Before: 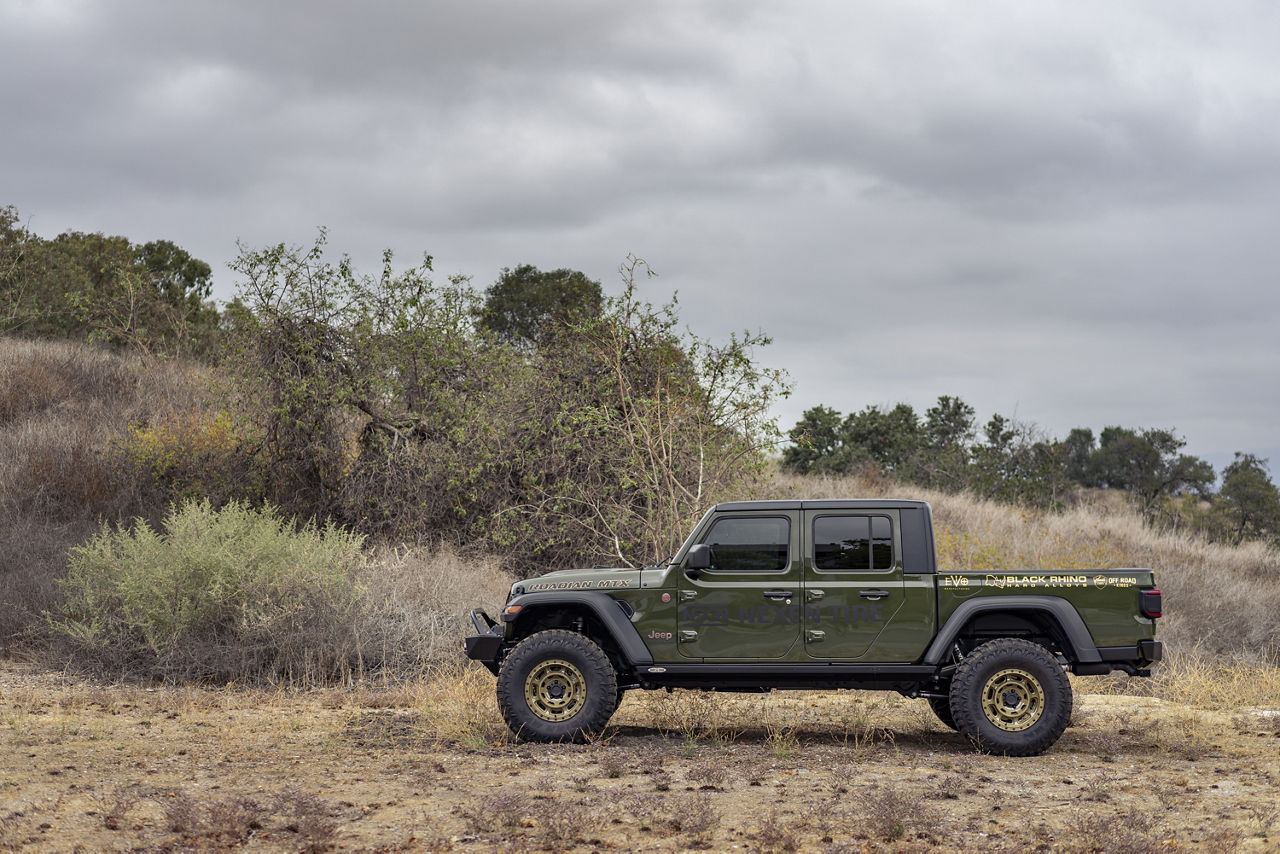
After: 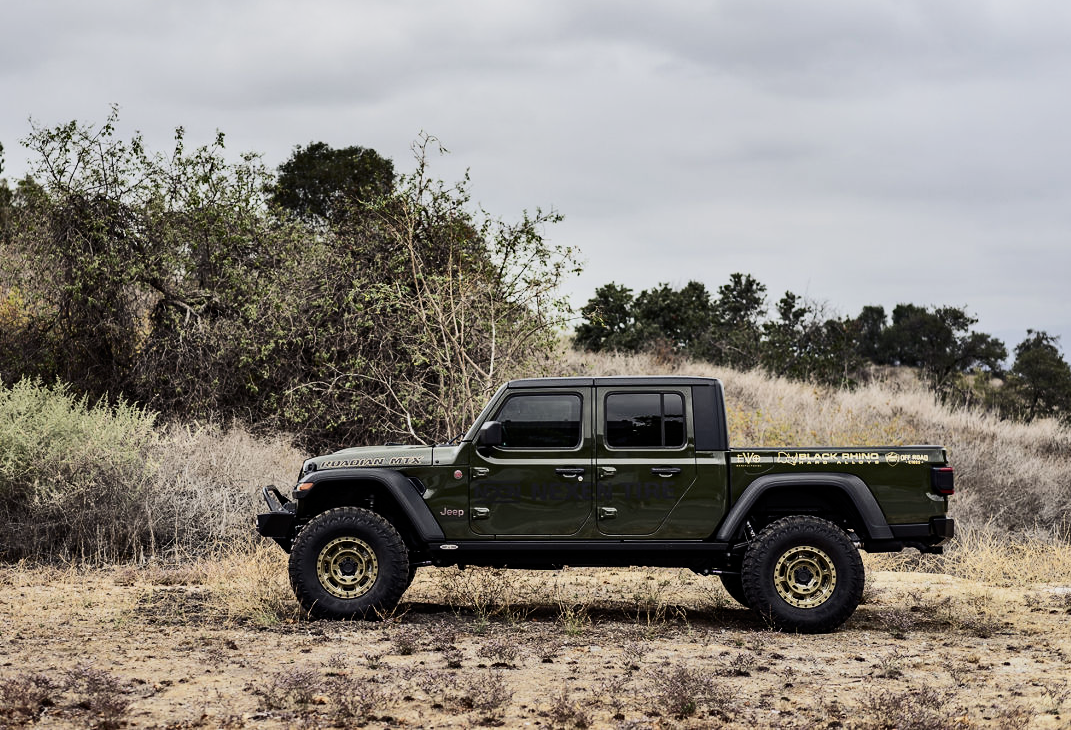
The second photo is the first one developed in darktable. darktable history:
crop: left 16.324%, top 14.48%
filmic rgb: black relative exposure -7.49 EV, white relative exposure 5 EV, hardness 3.31, contrast 1.296, color science v5 (2021), iterations of high-quality reconstruction 0, contrast in shadows safe, contrast in highlights safe
contrast brightness saturation: contrast 0.273
